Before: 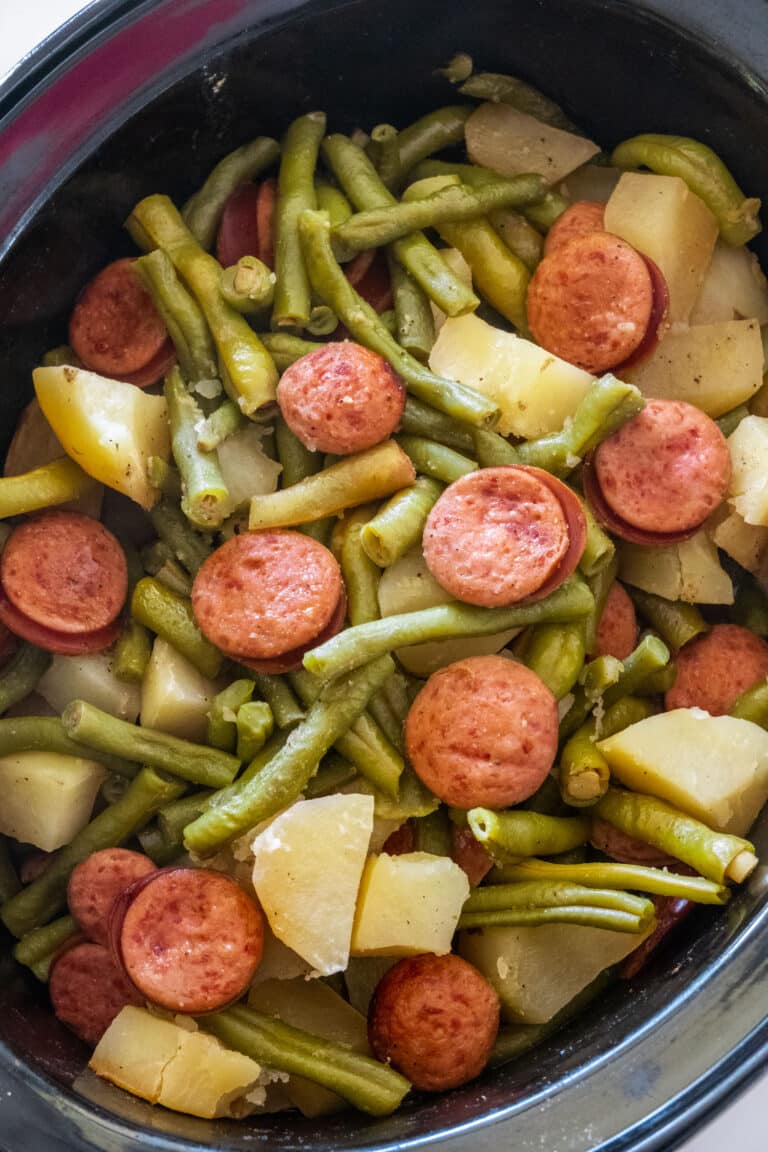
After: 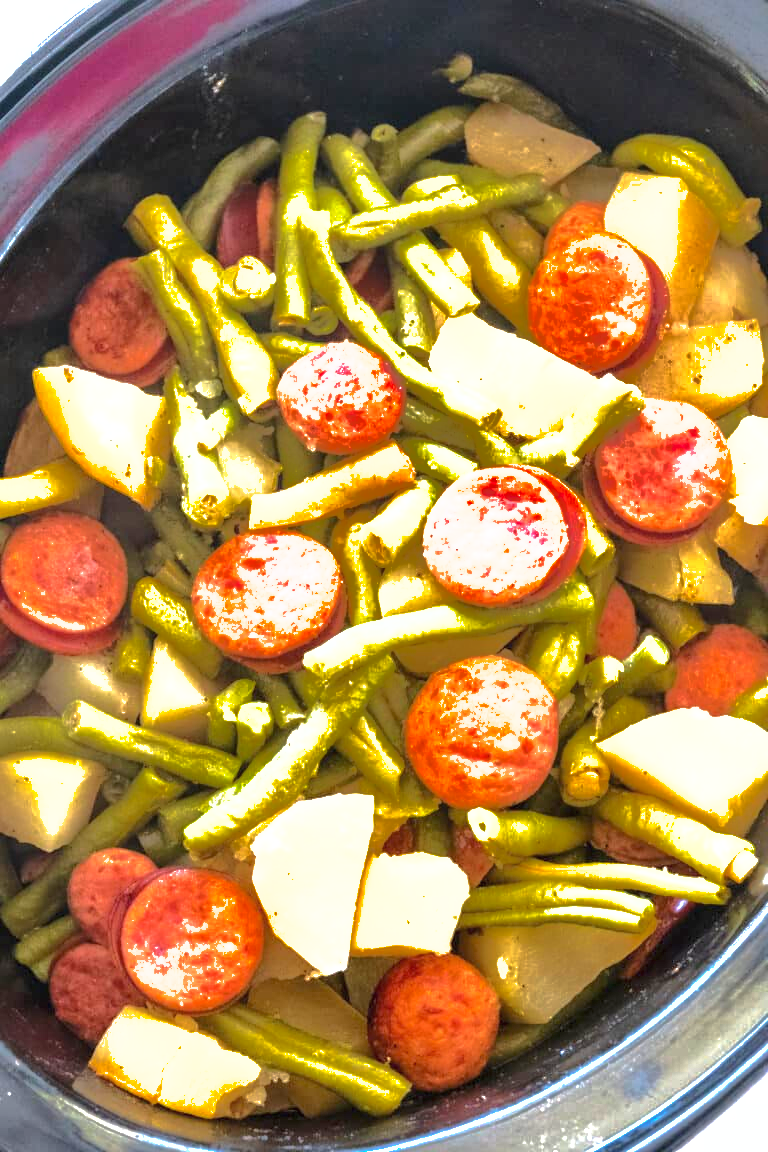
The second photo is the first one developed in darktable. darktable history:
shadows and highlights: shadows 24.98, highlights -69.57
exposure: black level correction 0, exposure 1.668 EV, compensate highlight preservation false
